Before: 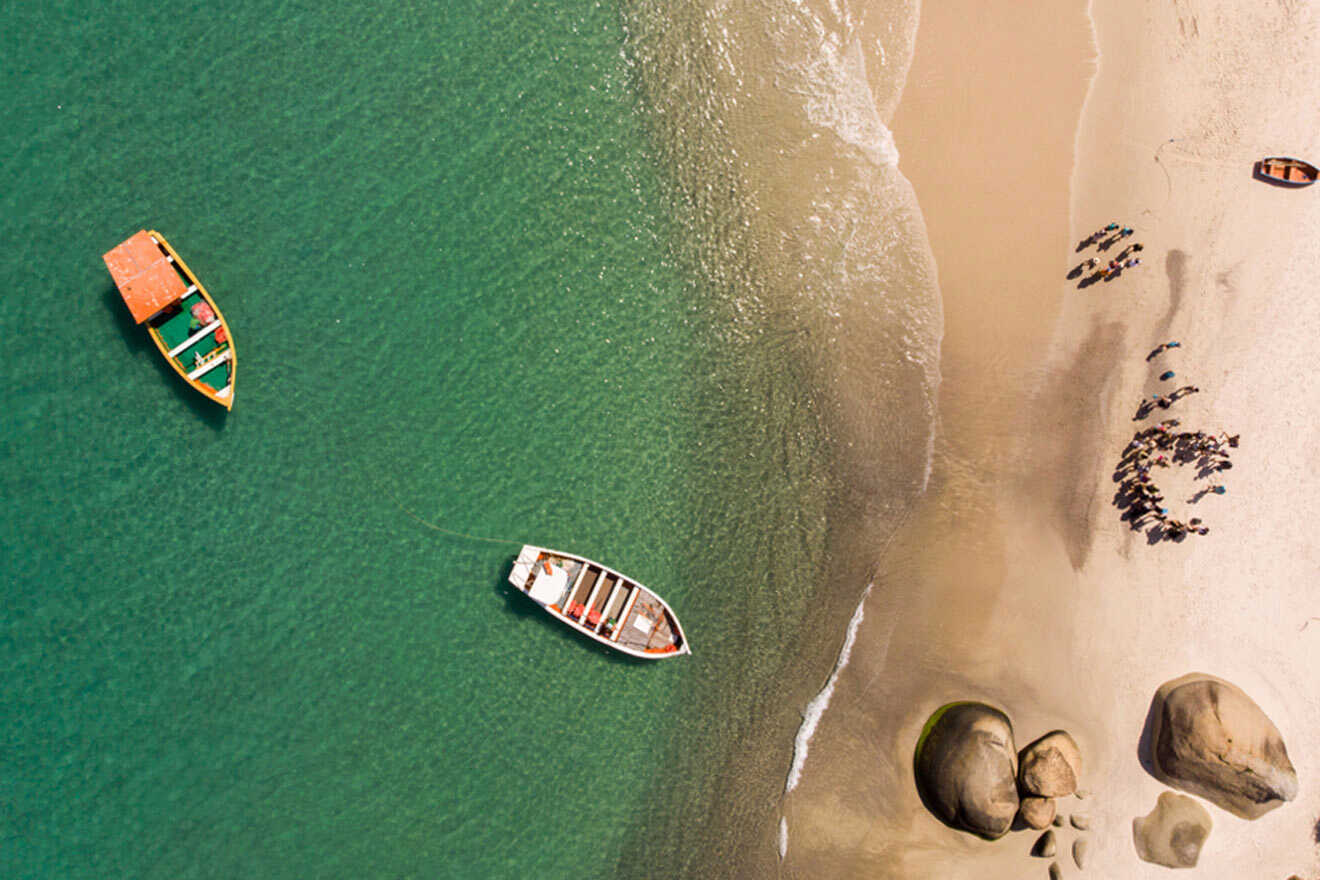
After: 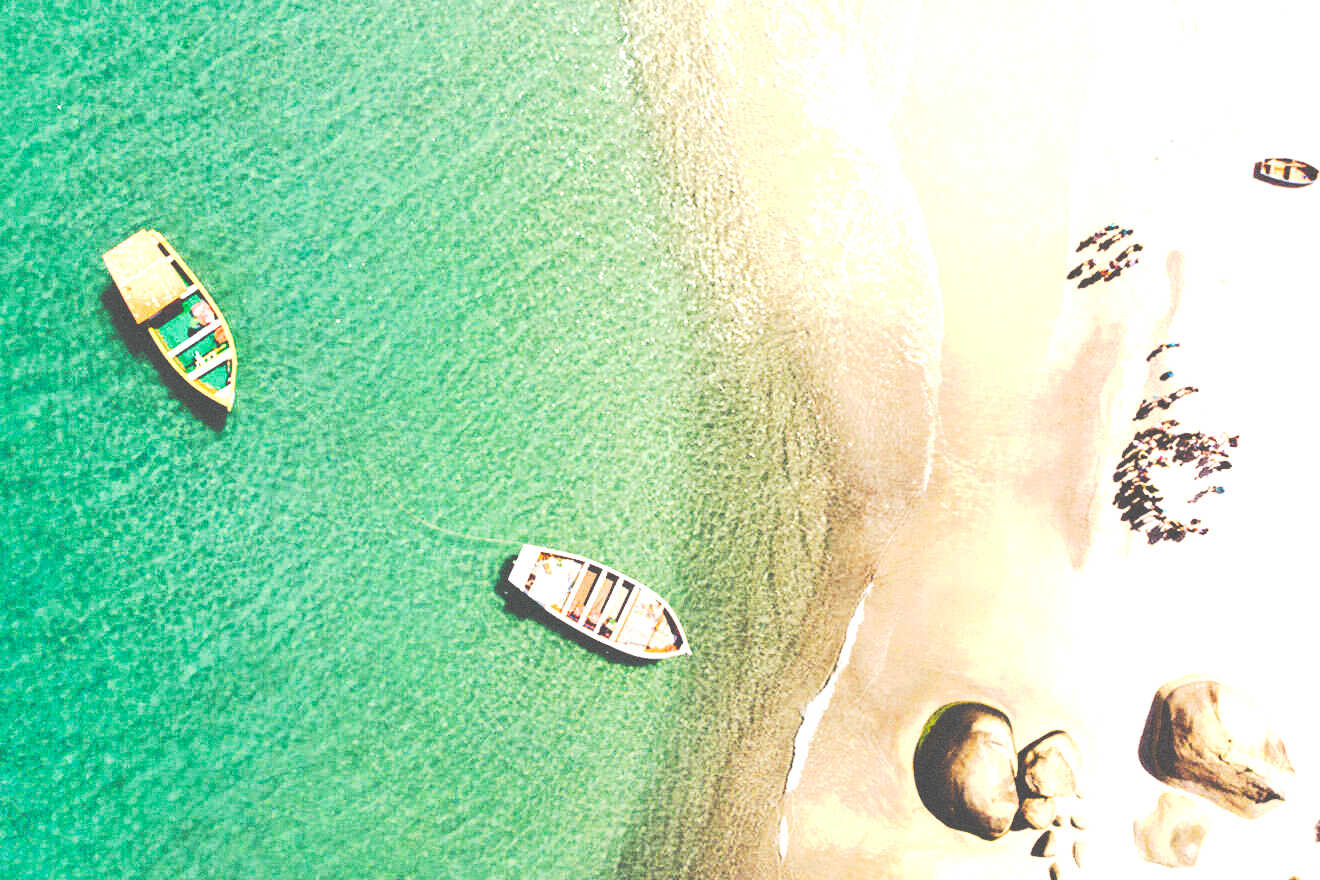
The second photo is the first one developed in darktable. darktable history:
tone equalizer: -8 EV -0.75 EV, -7 EV -0.7 EV, -6 EV -0.6 EV, -5 EV -0.4 EV, -3 EV 0.4 EV, -2 EV 0.6 EV, -1 EV 0.7 EV, +0 EV 0.75 EV, edges refinement/feathering 500, mask exposure compensation -1.57 EV, preserve details no
exposure: black level correction 0, exposure 1 EV, compensate exposure bias true, compensate highlight preservation false
grain: coarseness 8.68 ISO, strength 31.94%
tone curve: curves: ch0 [(0, 0) (0.003, 0.331) (0.011, 0.333) (0.025, 0.333) (0.044, 0.334) (0.069, 0.335) (0.1, 0.338) (0.136, 0.342) (0.177, 0.347) (0.224, 0.352) (0.277, 0.359) (0.335, 0.39) (0.399, 0.434) (0.468, 0.509) (0.543, 0.615) (0.623, 0.731) (0.709, 0.814) (0.801, 0.88) (0.898, 0.921) (1, 1)], preserve colors none
